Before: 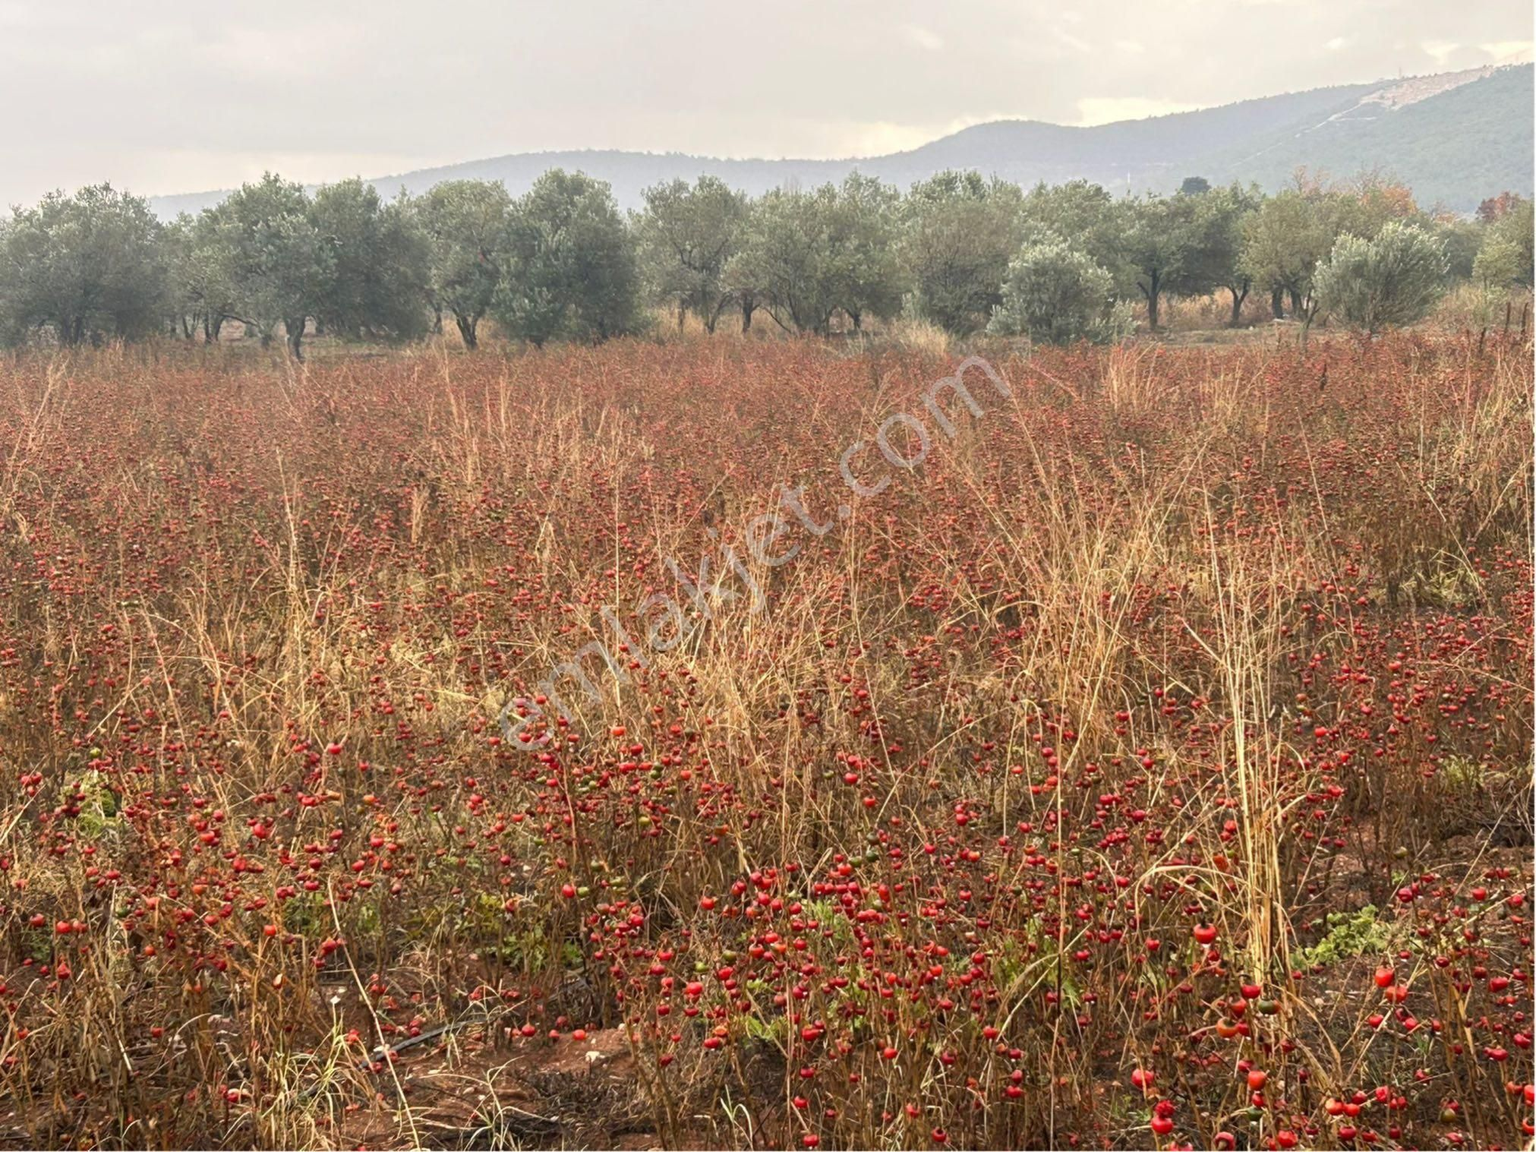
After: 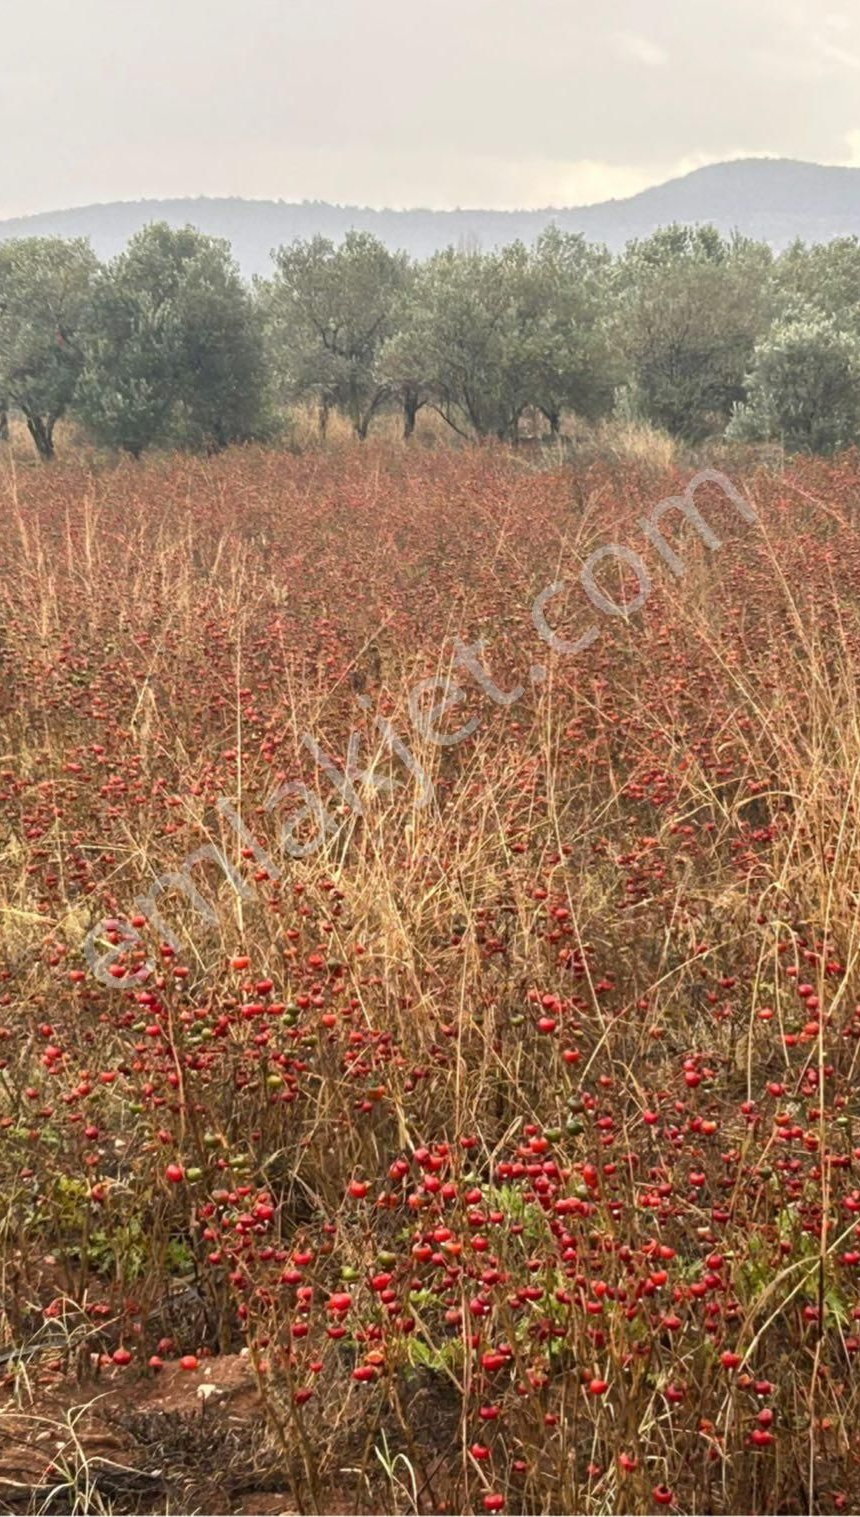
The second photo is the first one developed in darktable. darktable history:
crop: left 28.383%, right 29.097%
